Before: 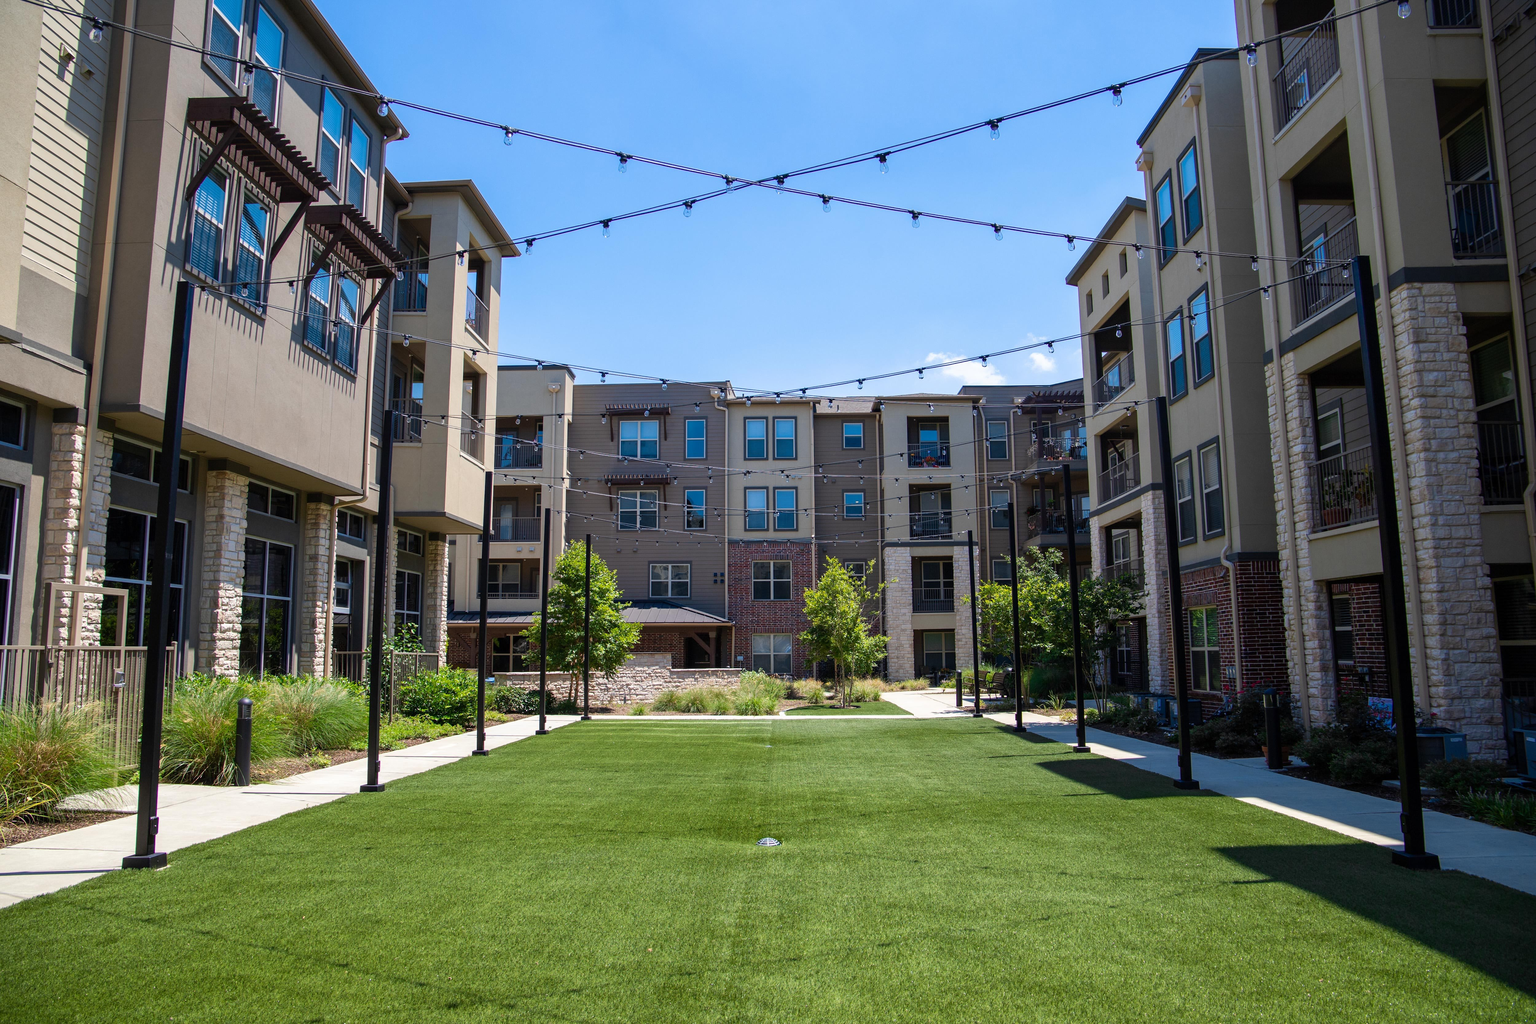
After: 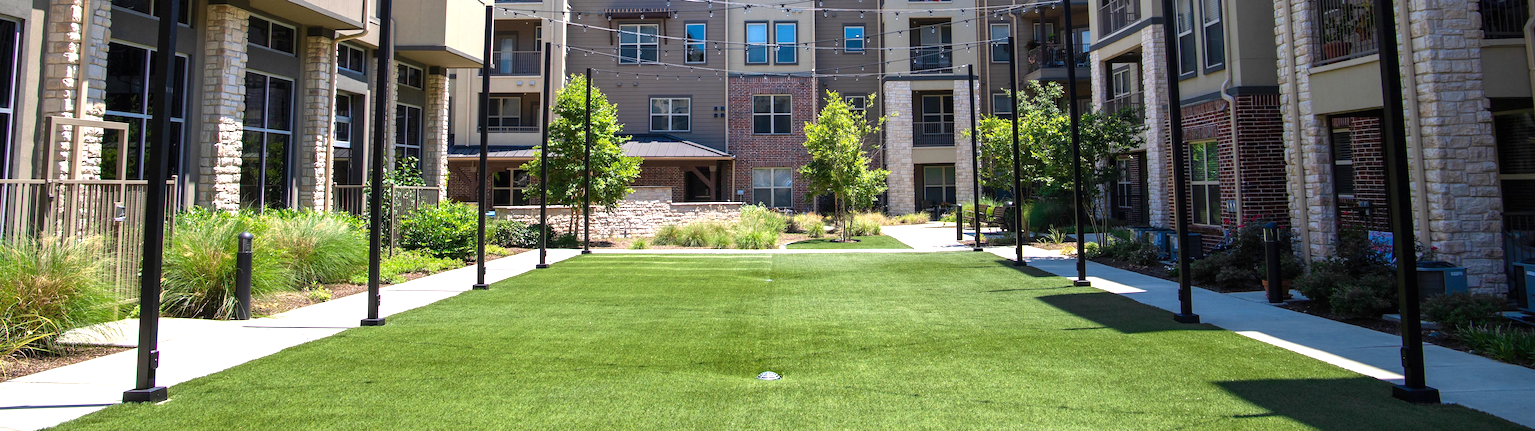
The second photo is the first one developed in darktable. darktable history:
crop: top 45.551%, bottom 12.262%
exposure: black level correction 0, exposure 0.7 EV, compensate exposure bias true, compensate highlight preservation false
